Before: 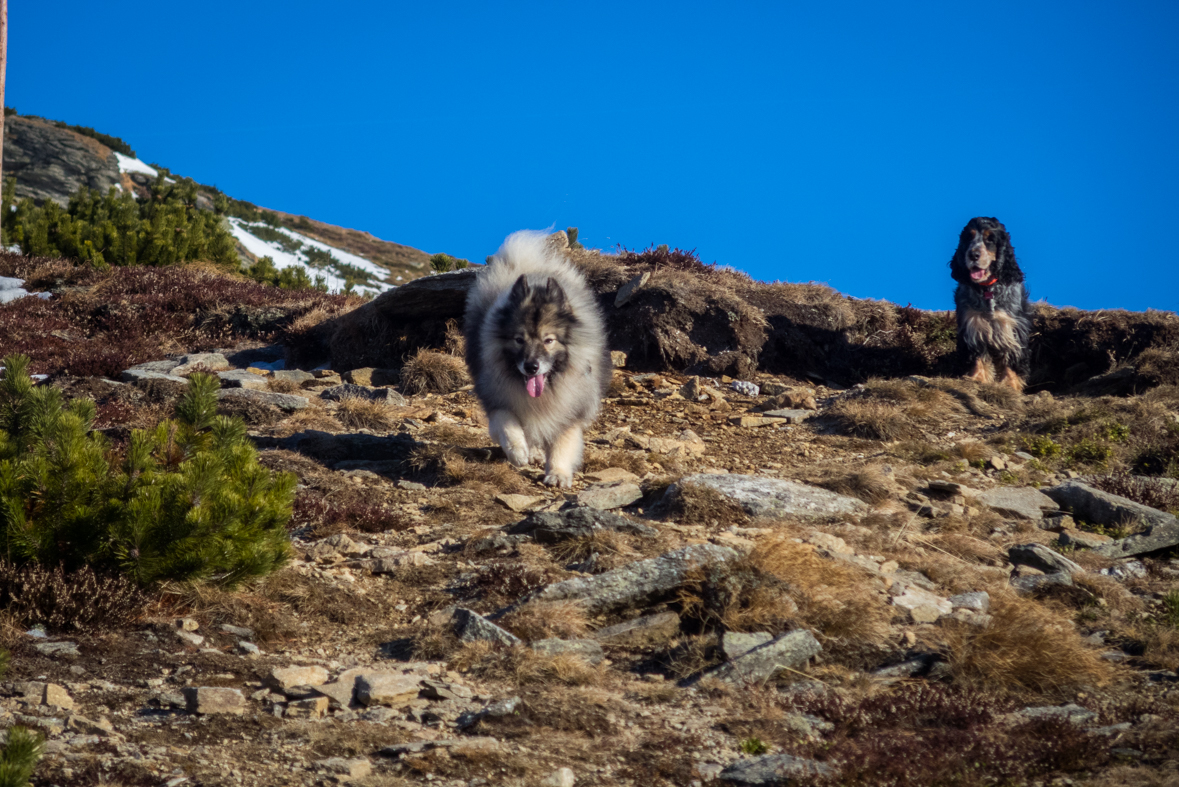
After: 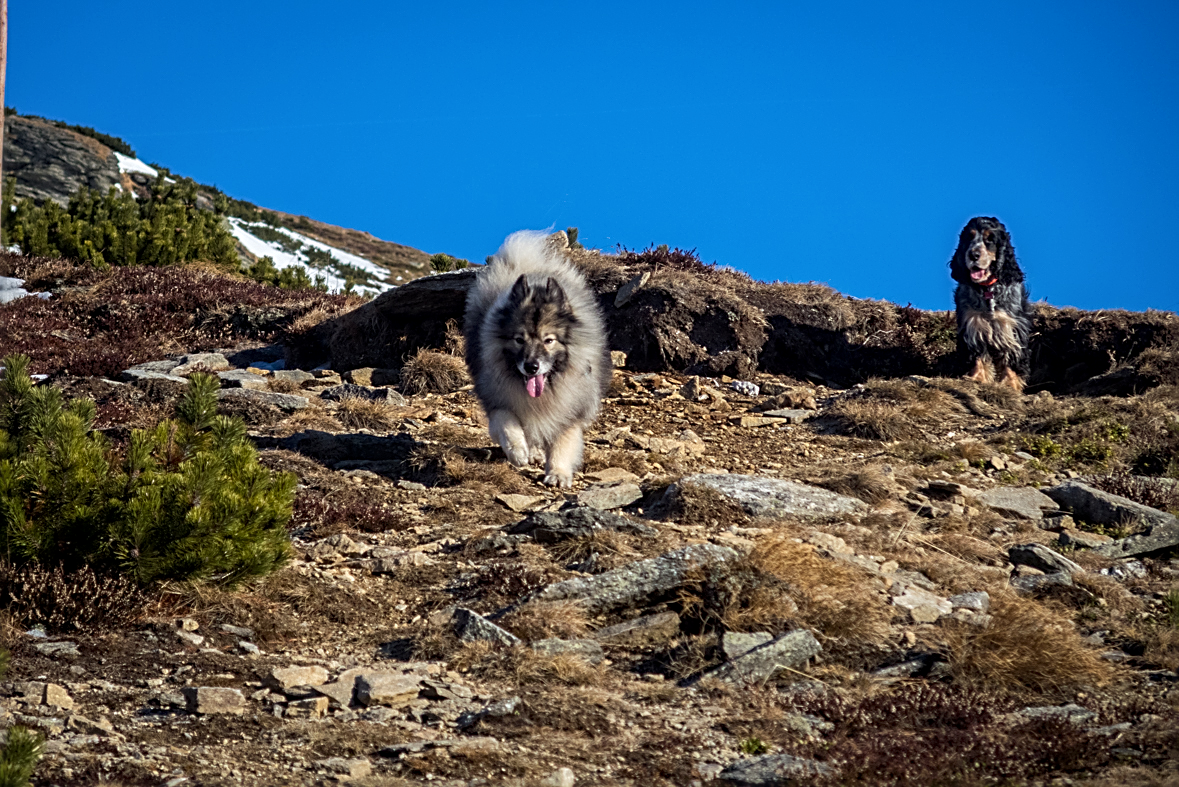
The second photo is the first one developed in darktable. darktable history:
sharpen: radius 2.567, amount 0.696
local contrast: highlights 106%, shadows 99%, detail 119%, midtone range 0.2
